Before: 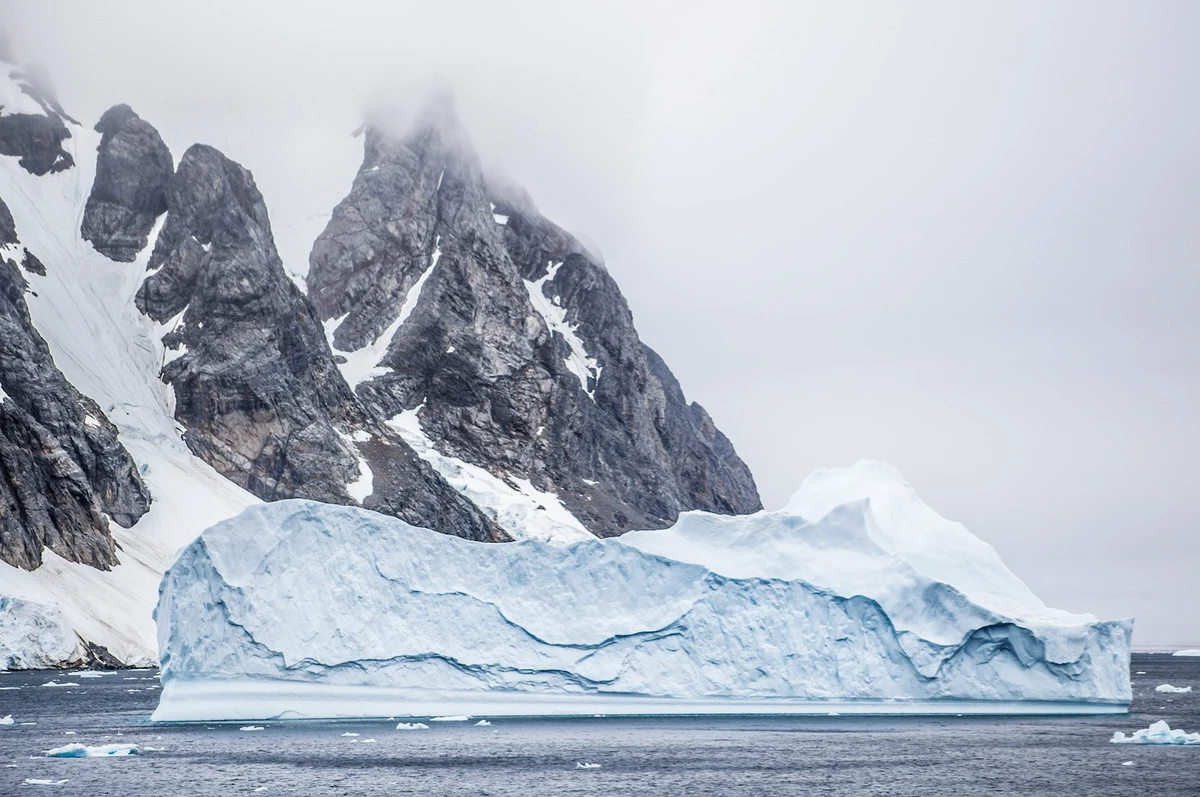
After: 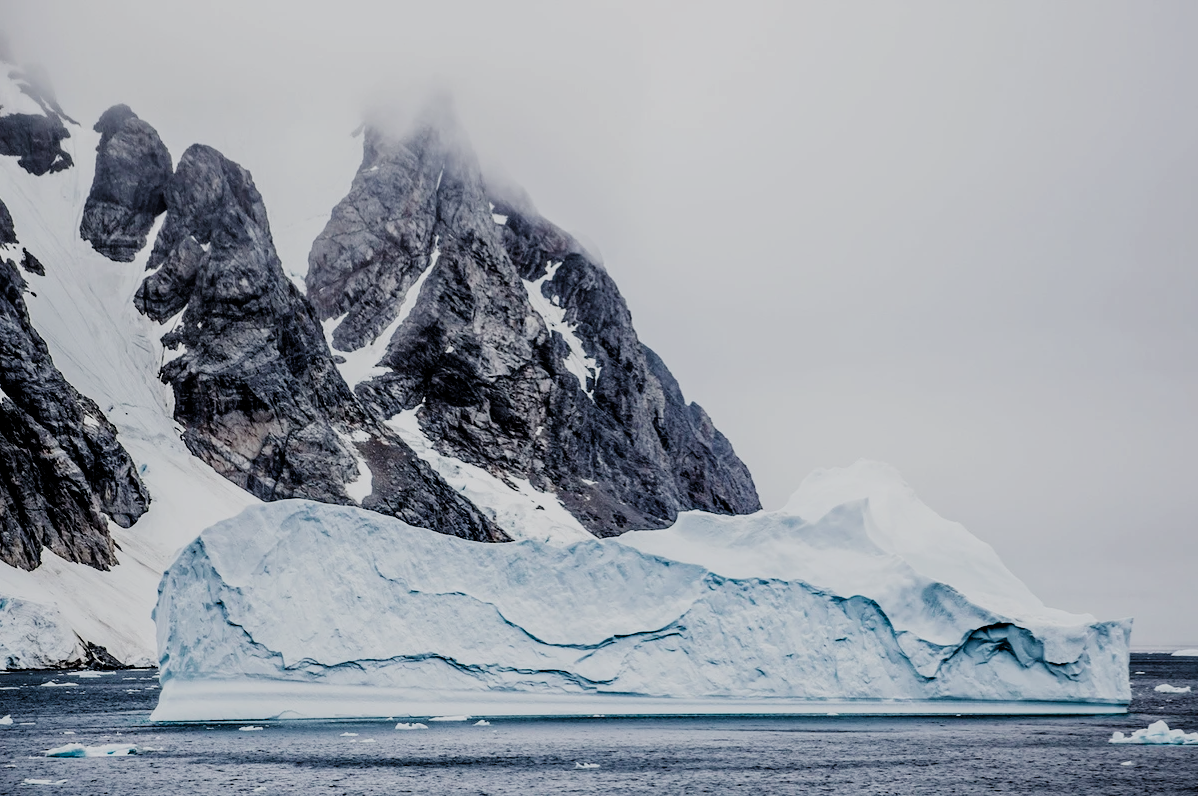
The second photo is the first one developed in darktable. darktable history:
velvia: on, module defaults
filmic rgb: black relative exposure -2.85 EV, white relative exposure 4.56 EV, hardness 1.77, contrast 1.25, preserve chrominance no, color science v5 (2021)
crop and rotate: left 0.126%
tone equalizer: on, module defaults
tone curve: curves: ch0 [(0, 0) (0.153, 0.06) (1, 1)], color space Lab, linked channels, preserve colors none
